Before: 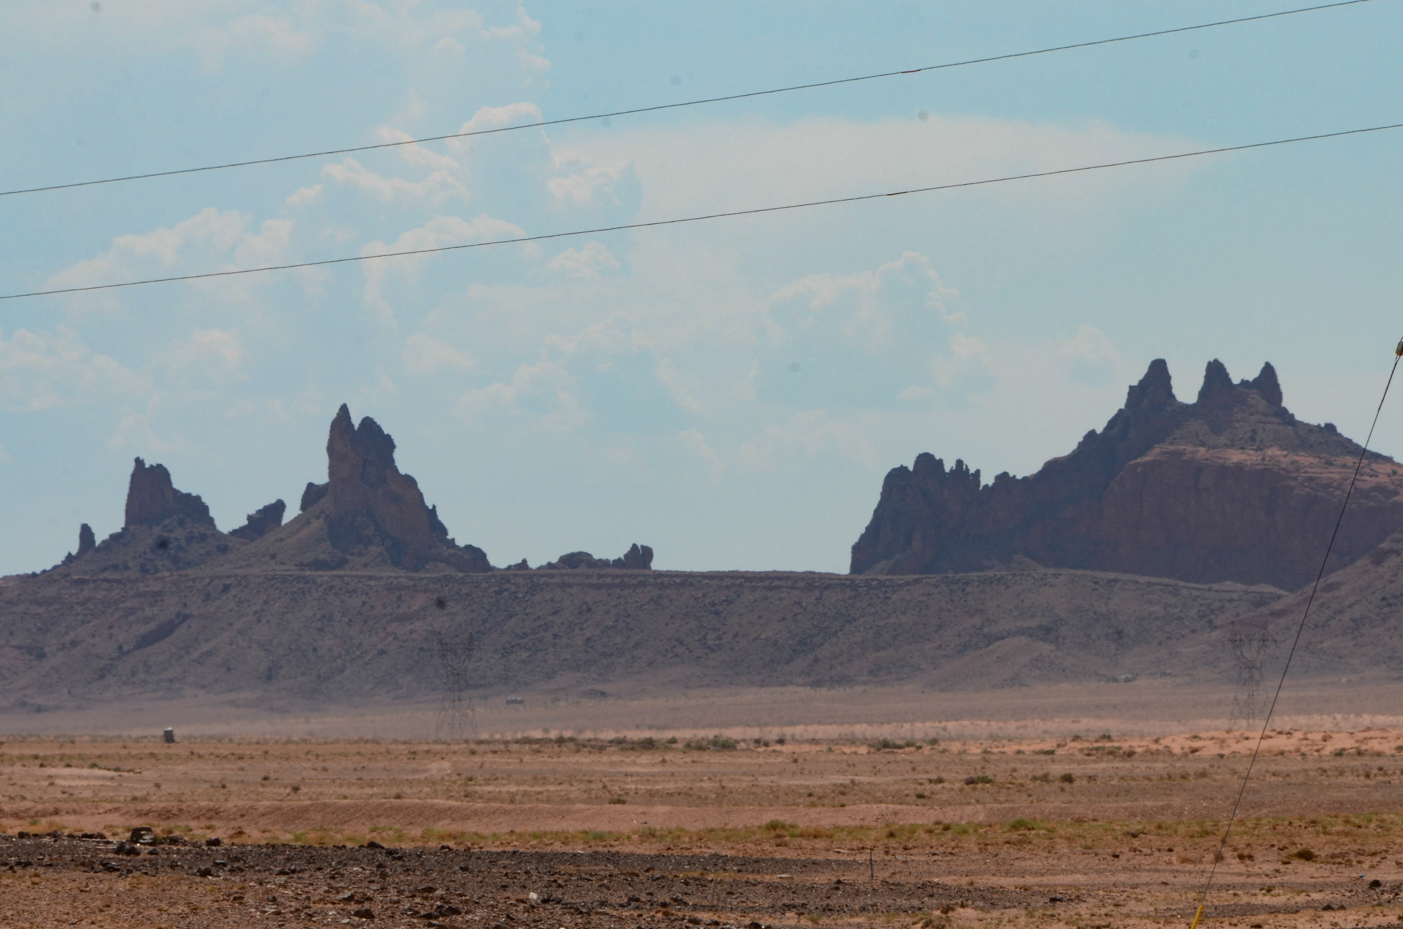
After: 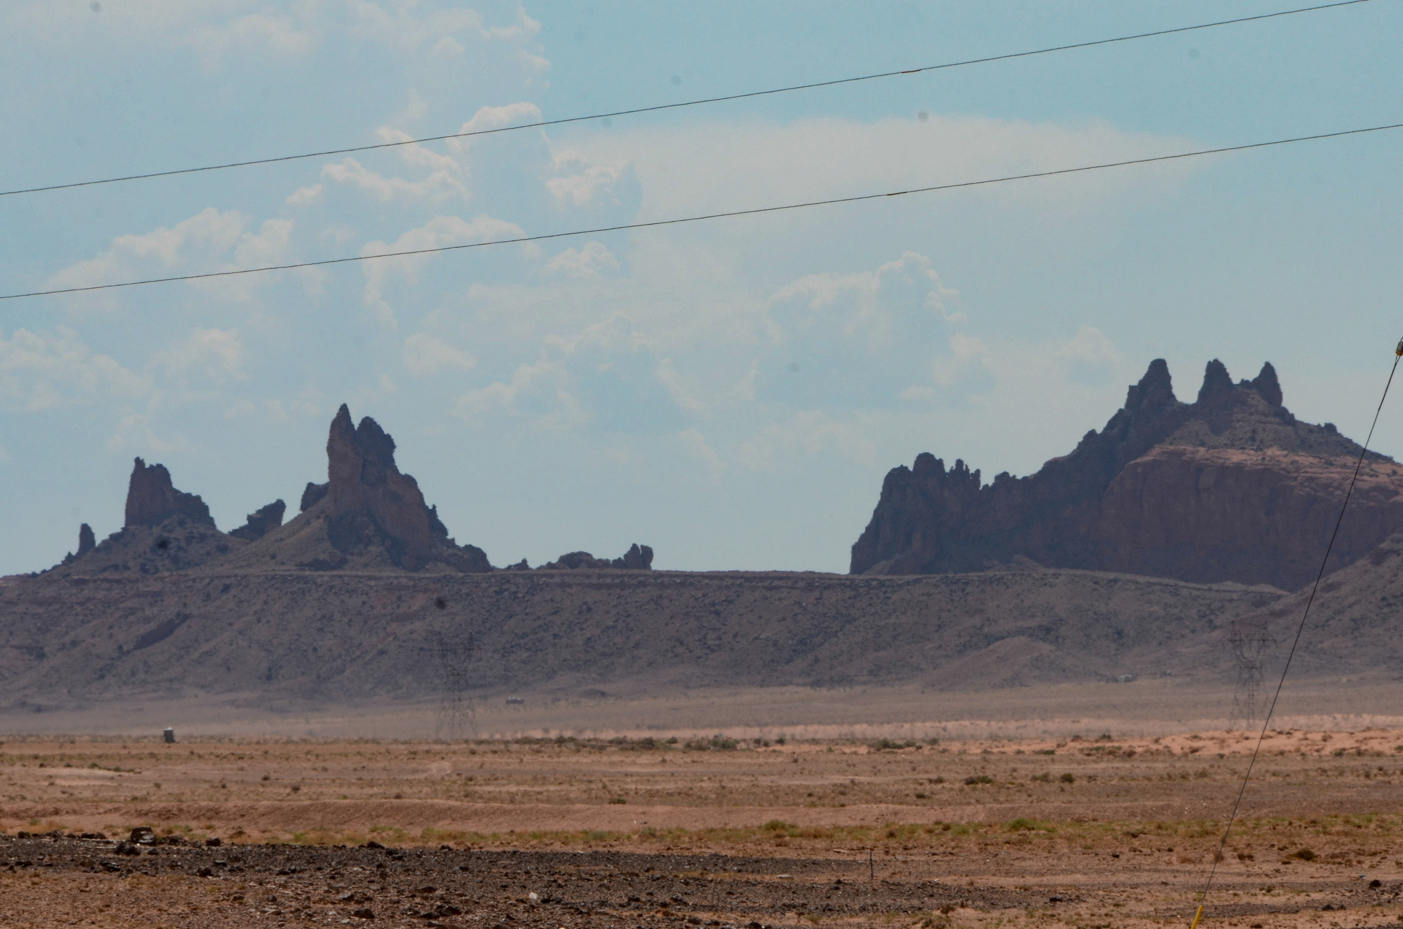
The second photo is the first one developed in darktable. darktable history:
local contrast: highlights 100%, shadows 100%, detail 120%, midtone range 0.2
exposure: exposure -0.157 EV, compensate highlight preservation false
